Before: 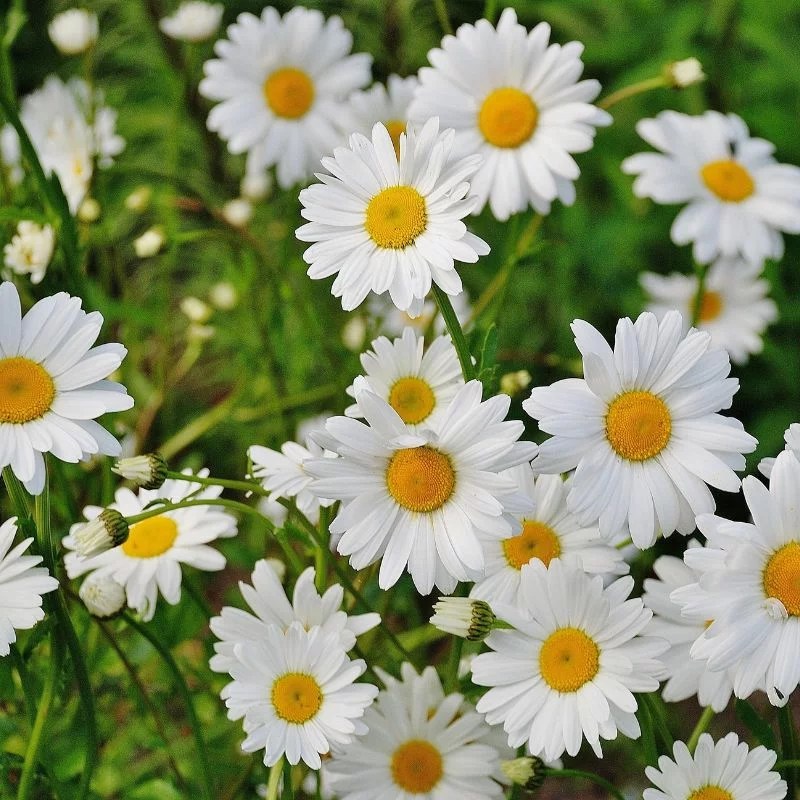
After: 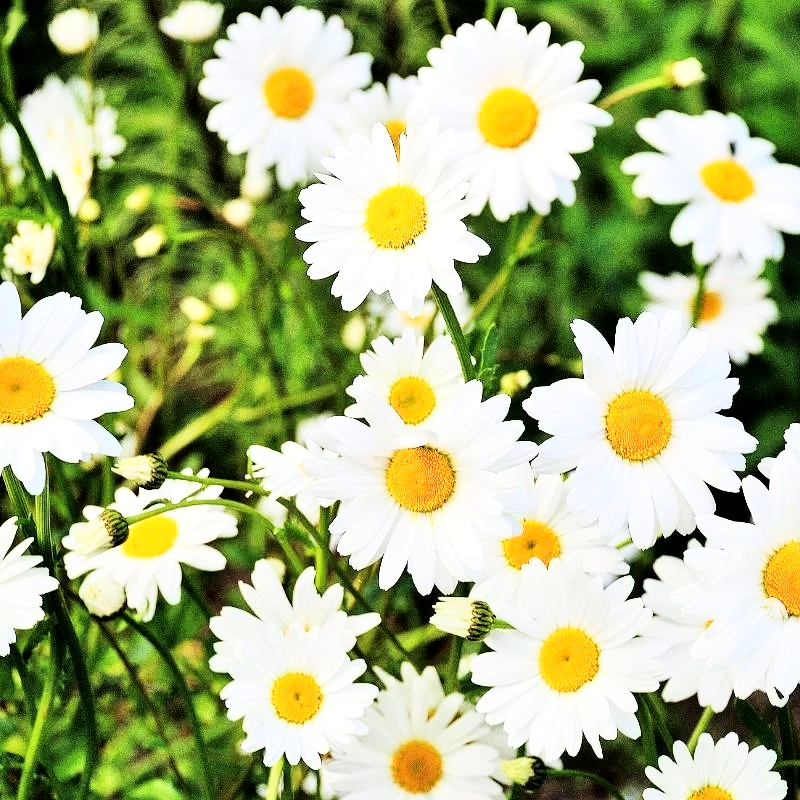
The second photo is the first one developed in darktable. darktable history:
local contrast: highlights 100%, shadows 100%, detail 120%, midtone range 0.2
rgb curve: curves: ch0 [(0, 0) (0.21, 0.15) (0.24, 0.21) (0.5, 0.75) (0.75, 0.96) (0.89, 0.99) (1, 1)]; ch1 [(0, 0.02) (0.21, 0.13) (0.25, 0.2) (0.5, 0.67) (0.75, 0.9) (0.89, 0.97) (1, 1)]; ch2 [(0, 0.02) (0.21, 0.13) (0.25, 0.2) (0.5, 0.67) (0.75, 0.9) (0.89, 0.97) (1, 1)], compensate middle gray true
